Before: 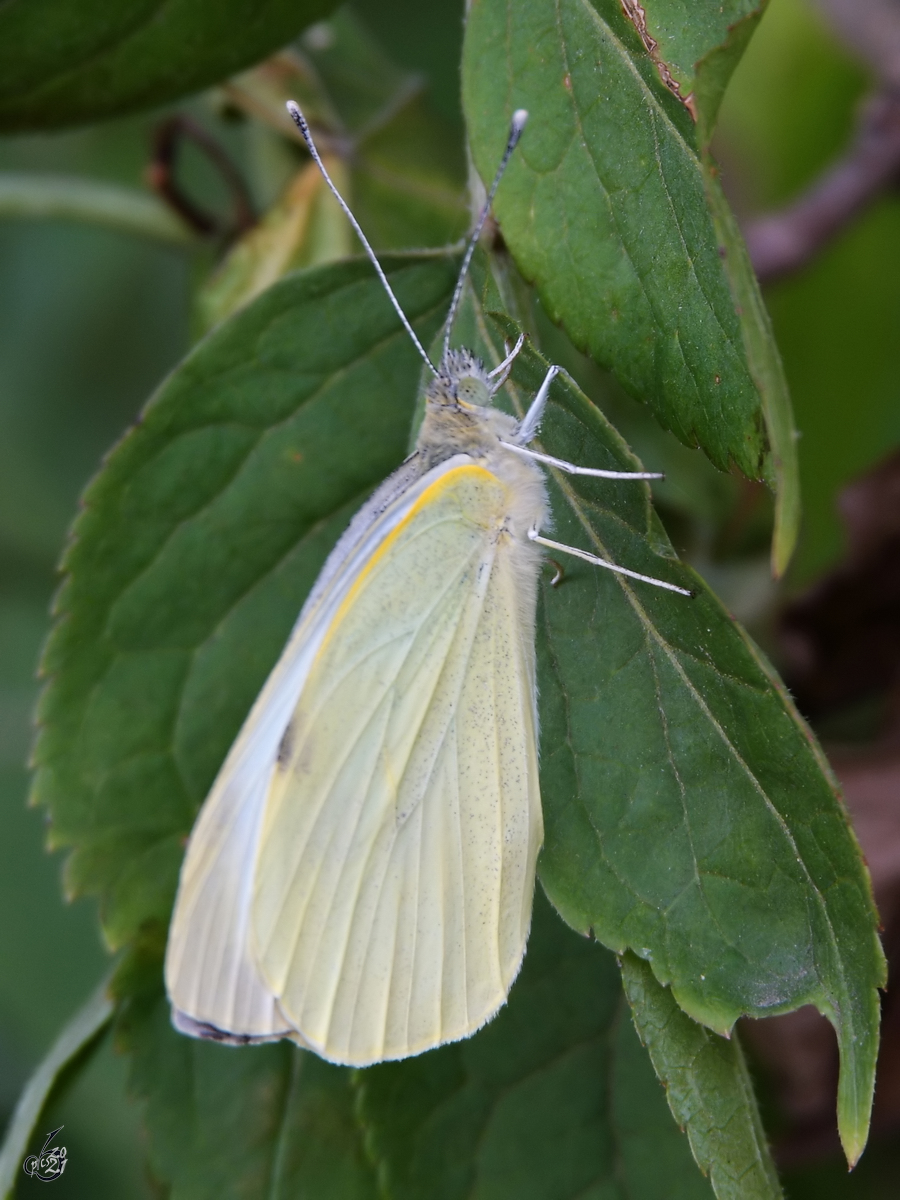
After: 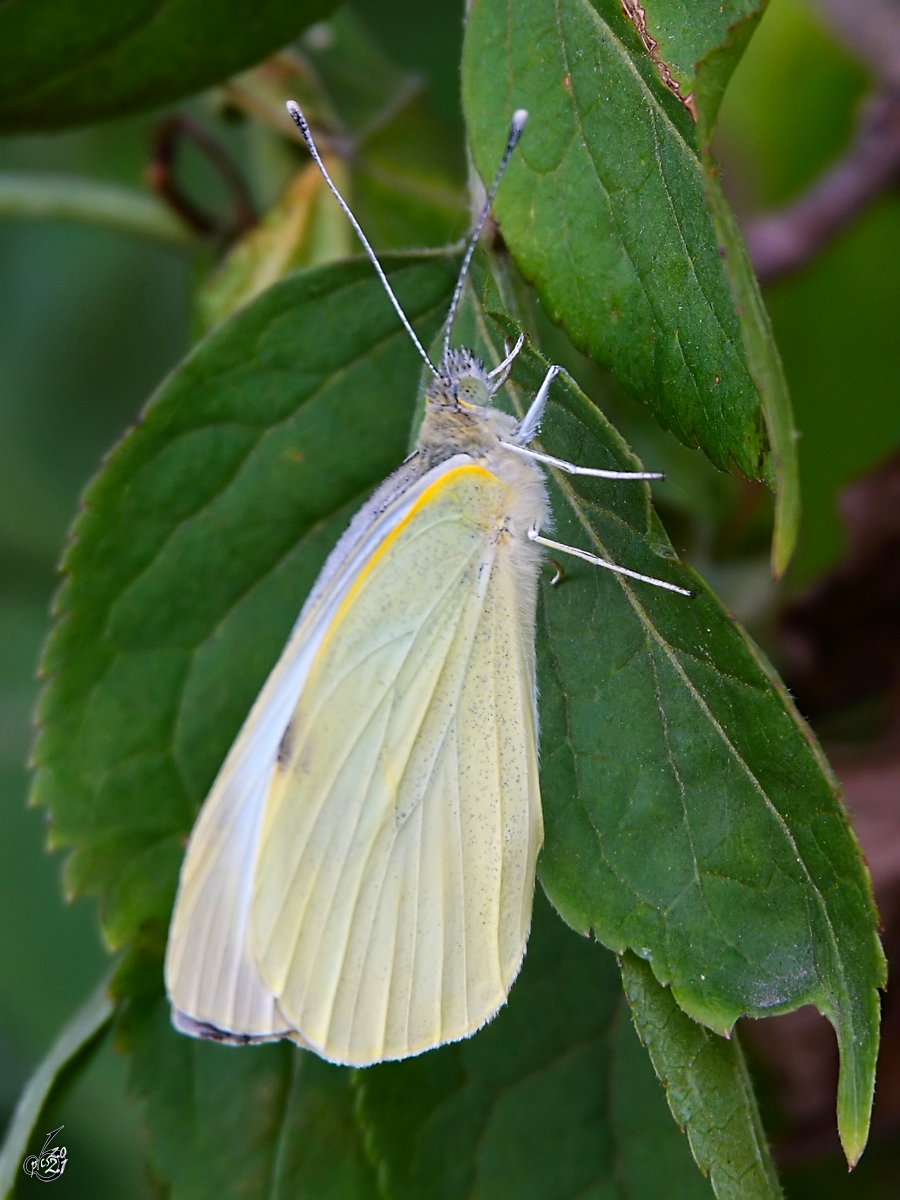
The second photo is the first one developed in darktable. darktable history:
contrast brightness saturation: contrast 0.09, saturation 0.28
sharpen: on, module defaults
